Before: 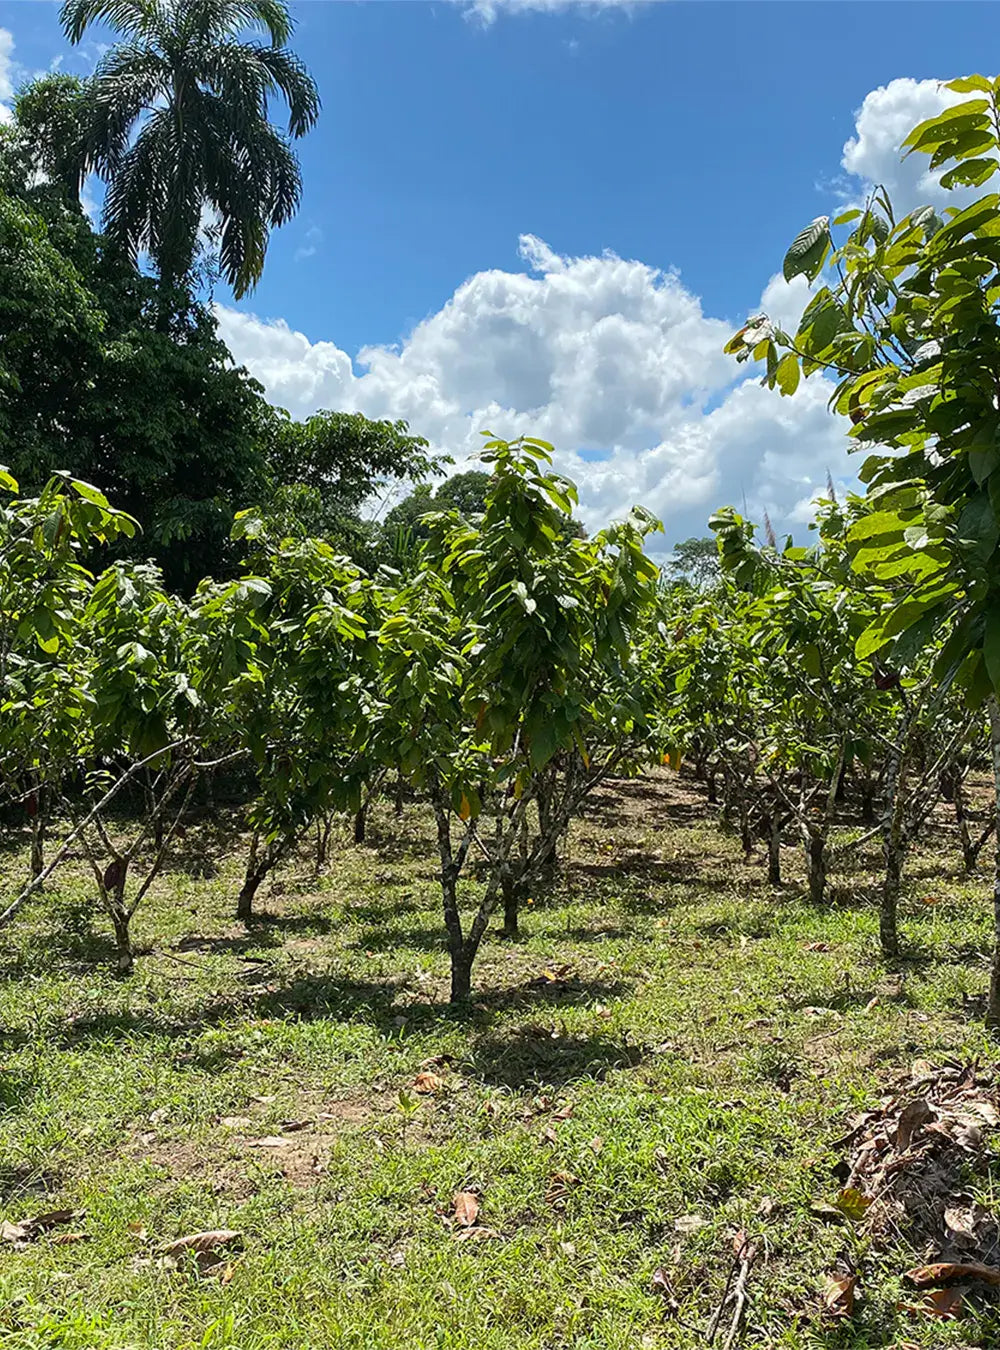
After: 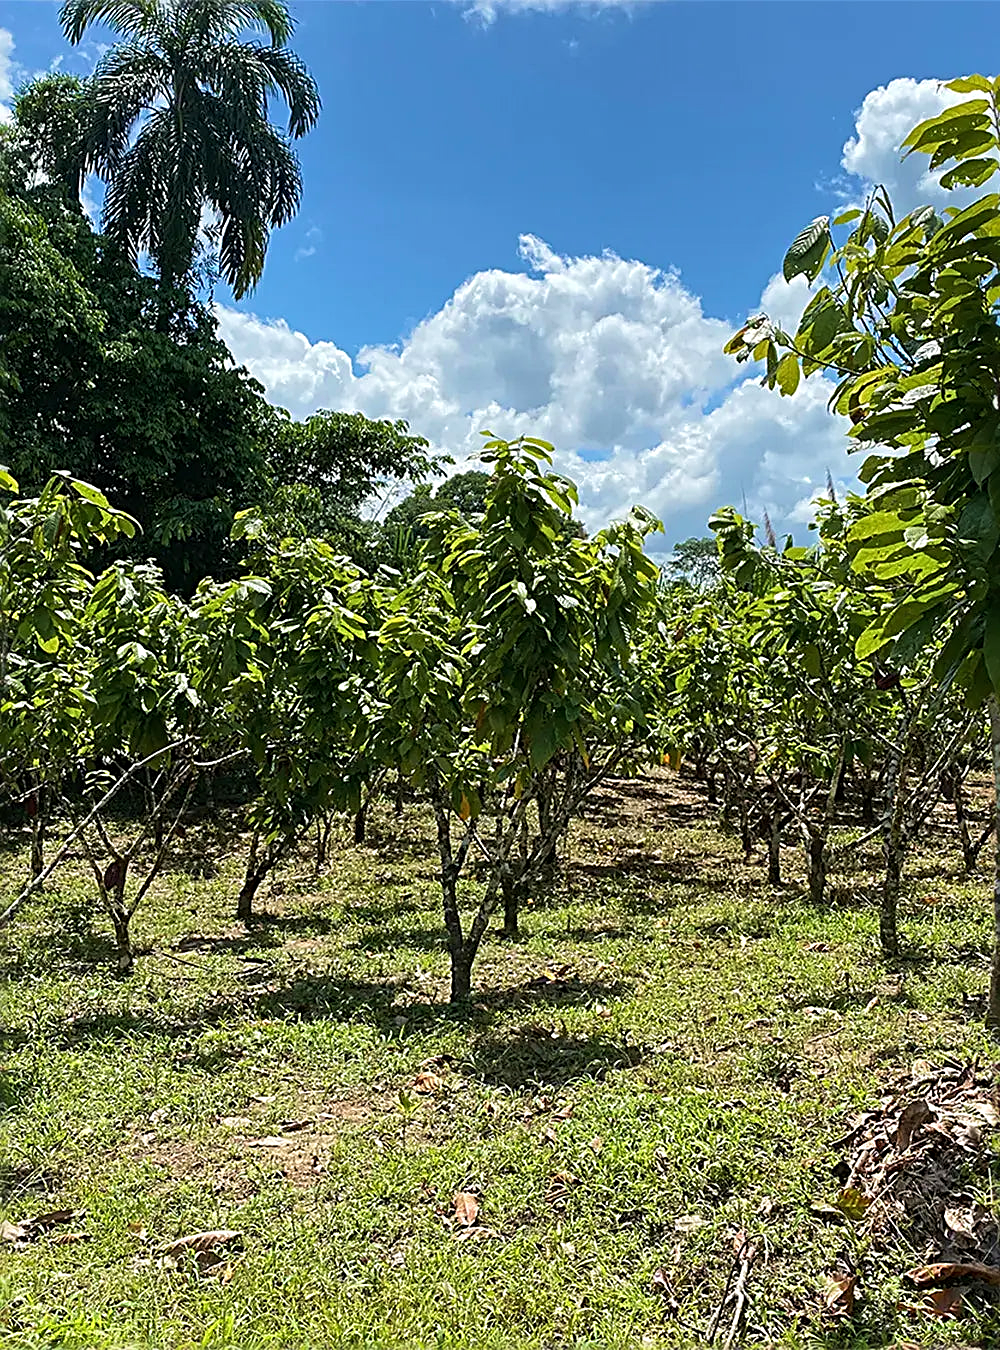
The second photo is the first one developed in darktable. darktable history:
sharpen: radius 2.817, amount 0.715
velvia: on, module defaults
